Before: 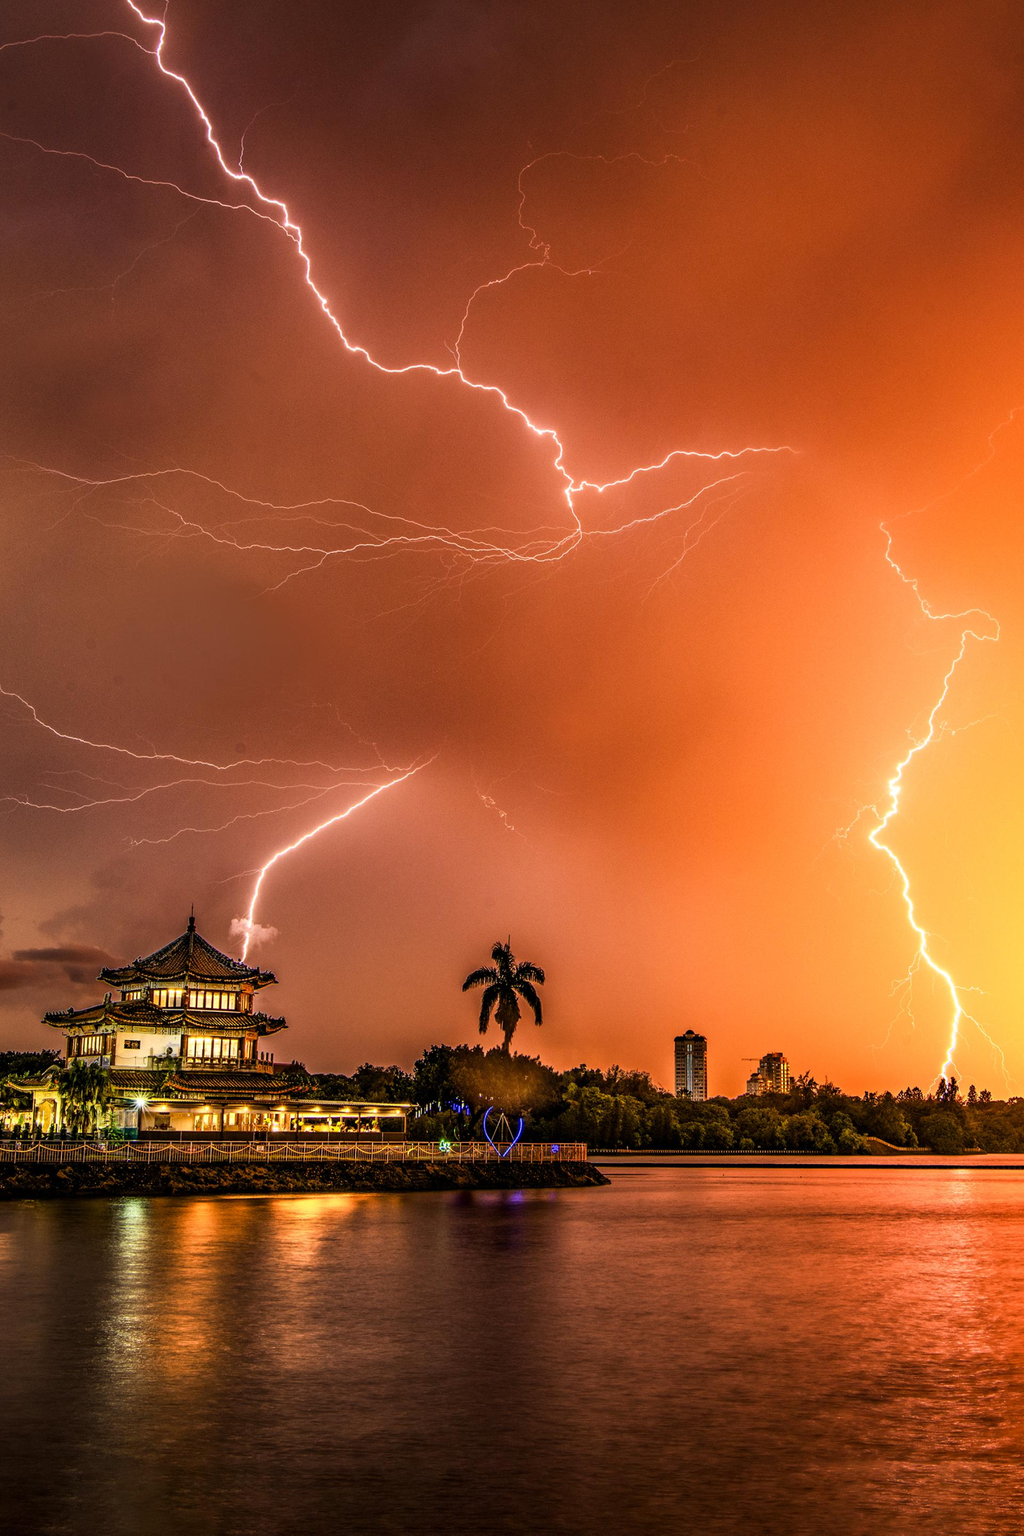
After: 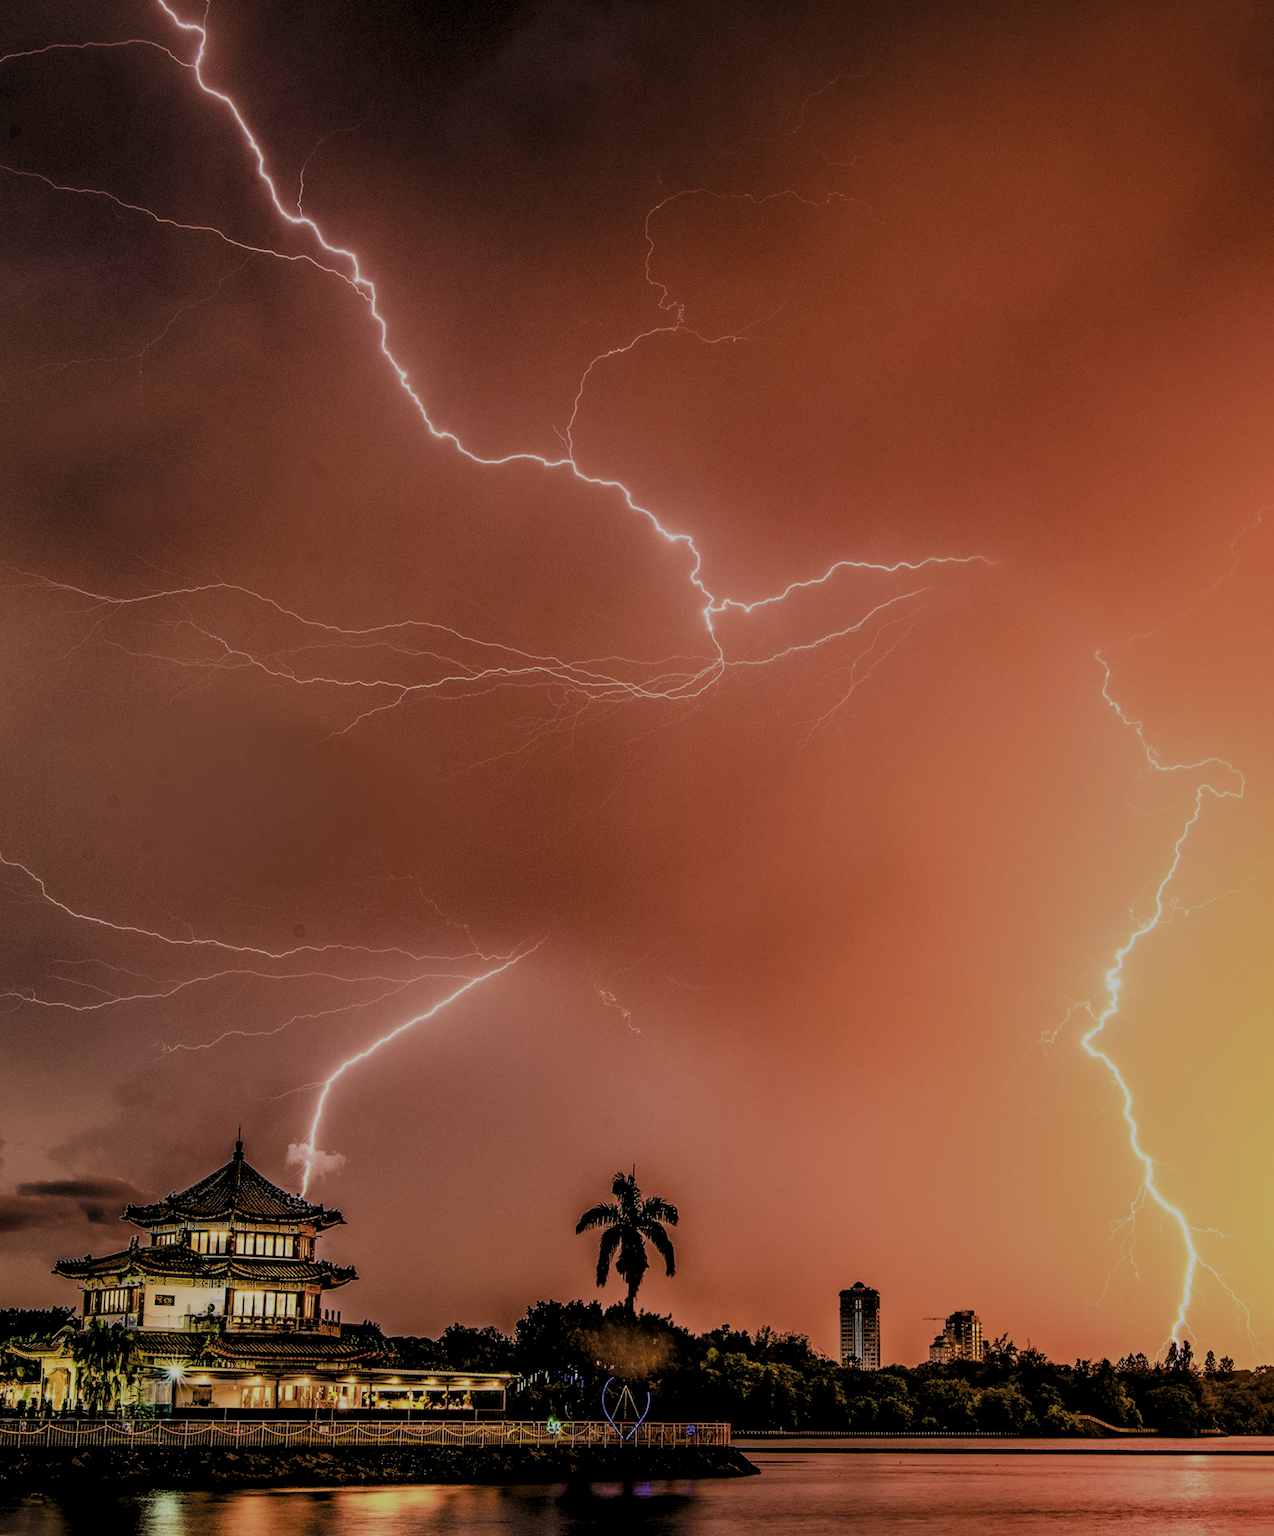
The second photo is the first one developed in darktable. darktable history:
filmic rgb: black relative exposure -4.42 EV, white relative exposure 6.58 EV, hardness 1.85, contrast 0.5
crop: bottom 19.644%
levels: levels [0.129, 0.519, 0.867]
